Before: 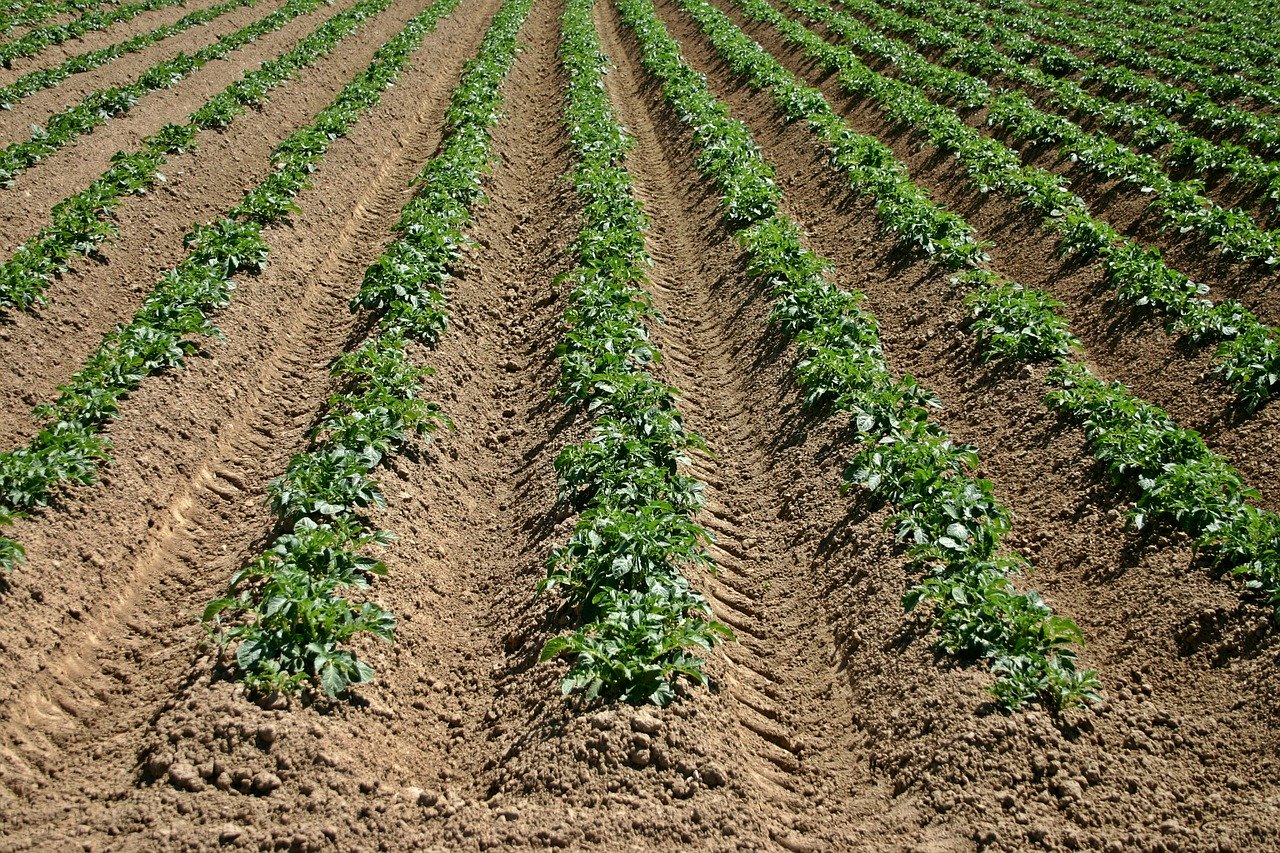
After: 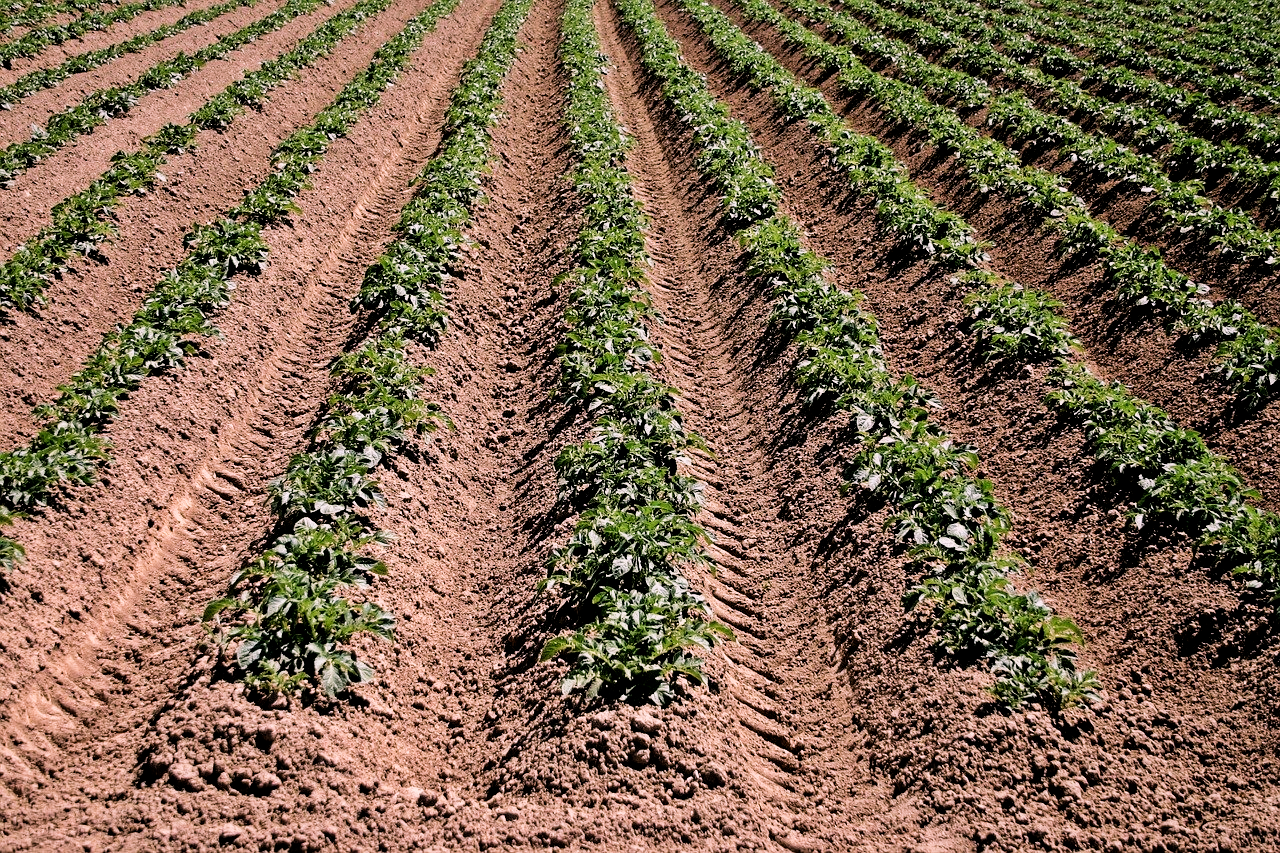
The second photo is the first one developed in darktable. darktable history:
white balance: red 1.188, blue 1.11
filmic rgb: black relative exposure -5 EV, white relative exposure 3.5 EV, hardness 3.19, contrast 1.3, highlights saturation mix -50%
local contrast: mode bilateral grid, contrast 20, coarseness 50, detail 120%, midtone range 0.2
